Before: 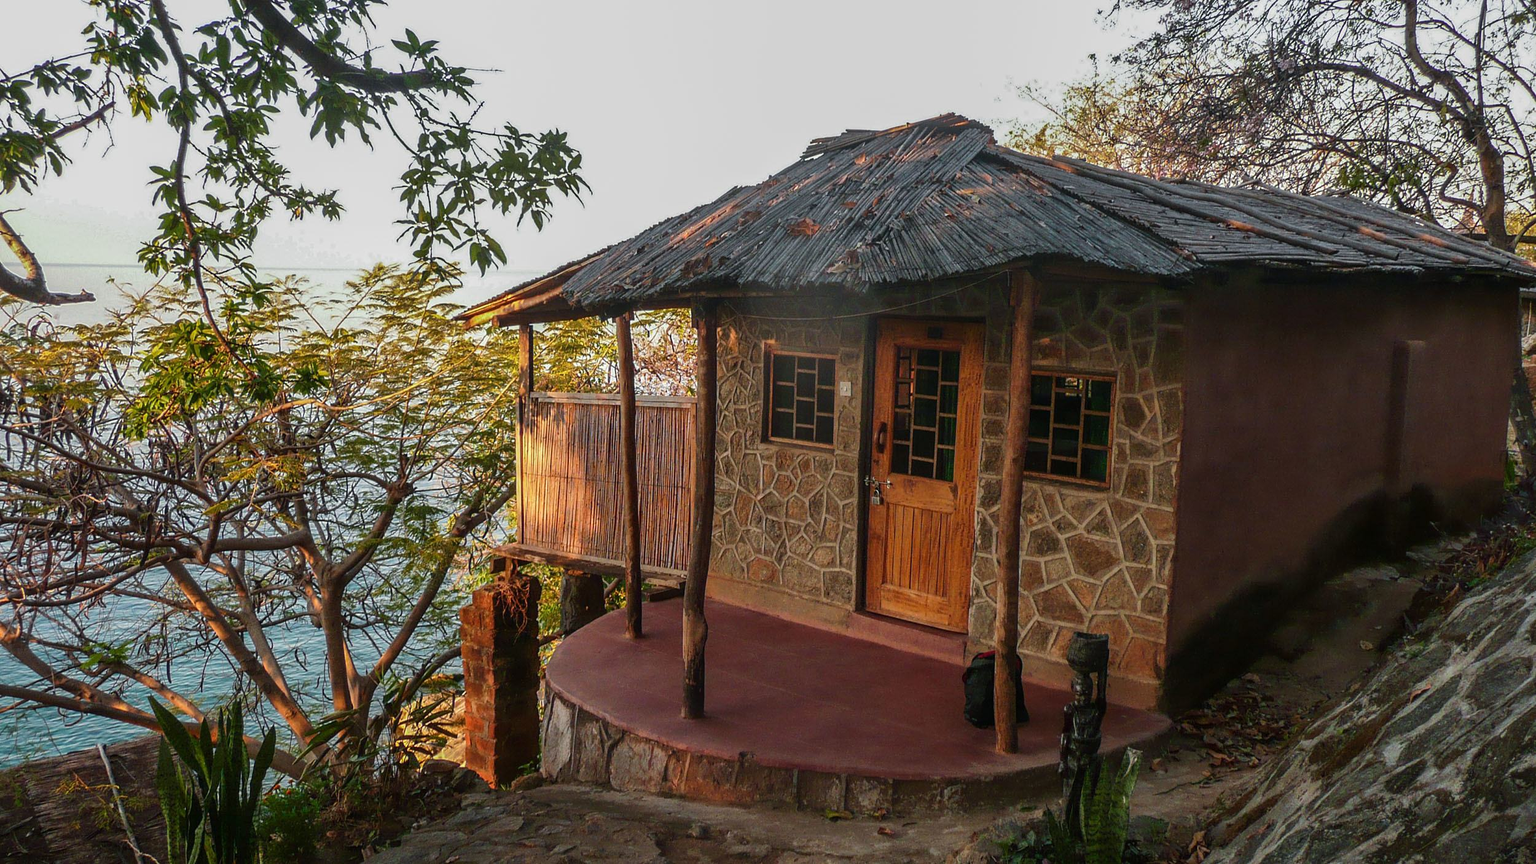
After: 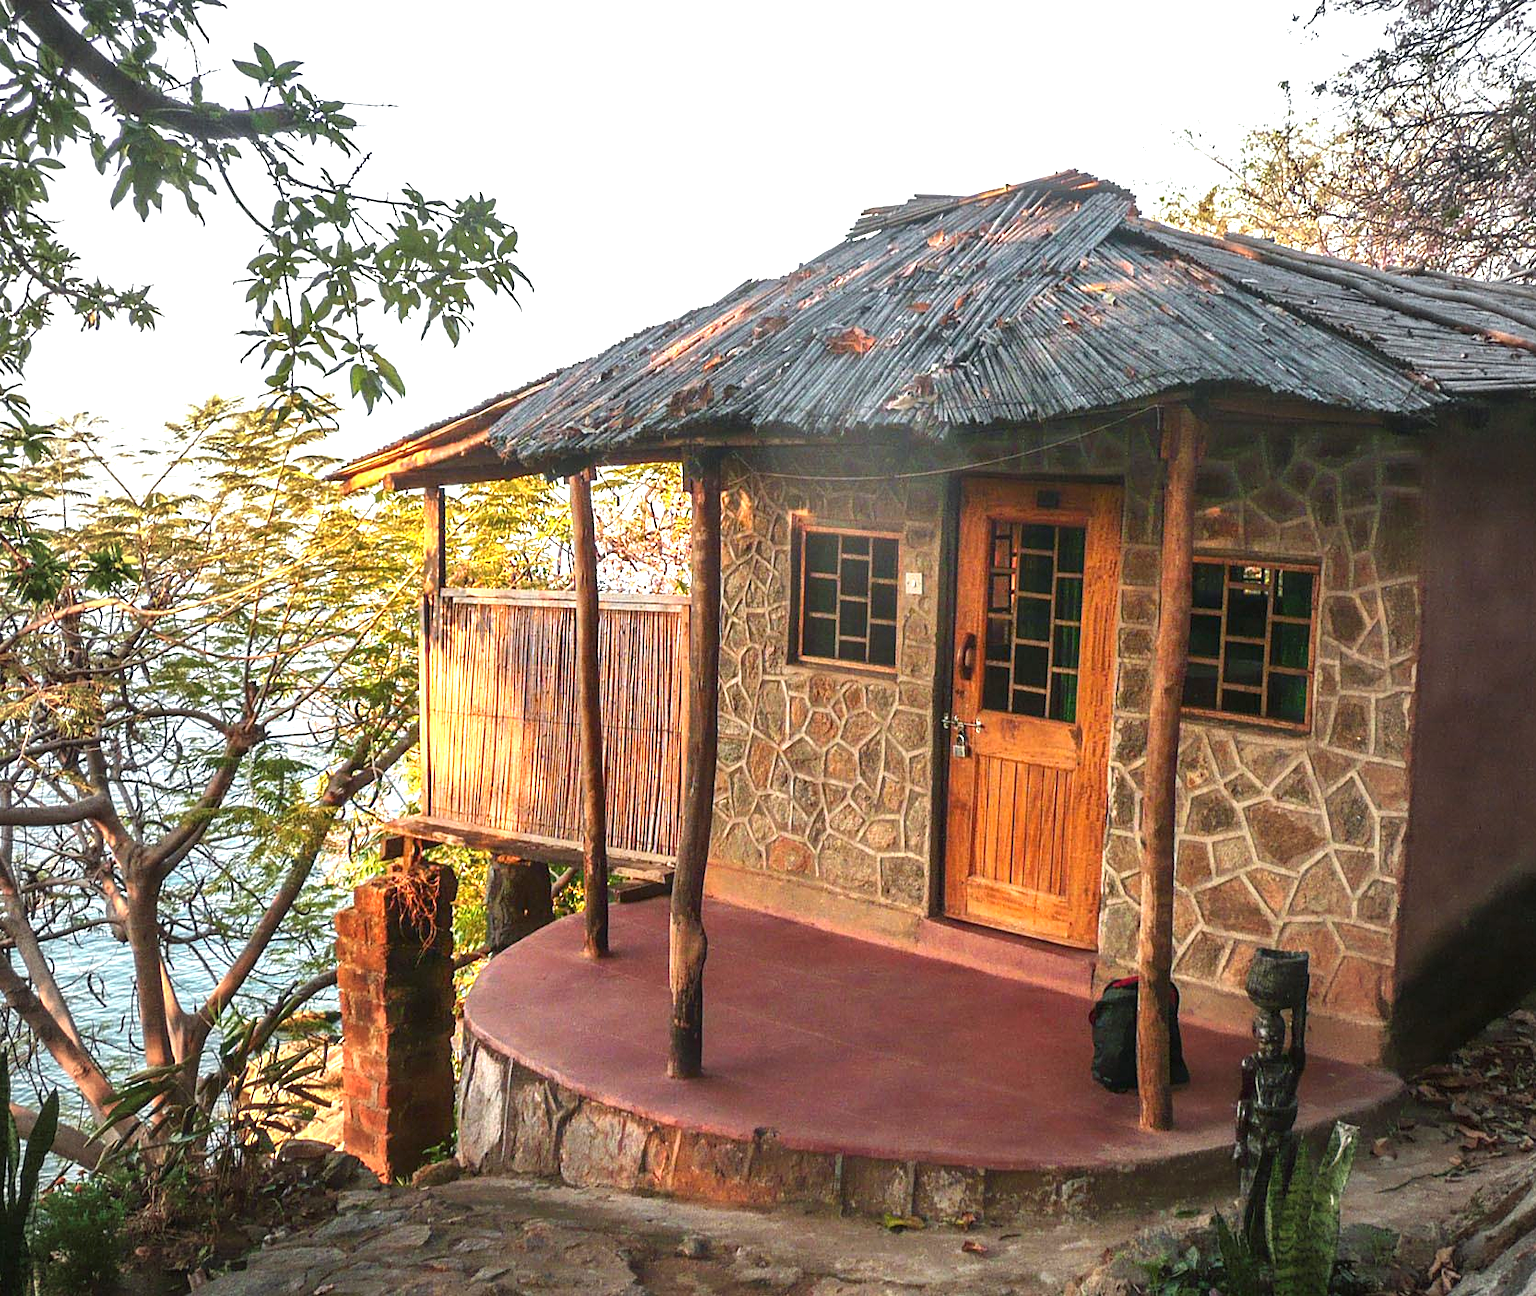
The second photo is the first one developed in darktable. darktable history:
crop: left 15.407%, right 17.928%
exposure: black level correction 0, exposure 1.474 EV, compensate highlight preservation false
vignetting: fall-off start 72.73%, fall-off radius 106.8%, brightness -0.282, width/height ratio 0.724
